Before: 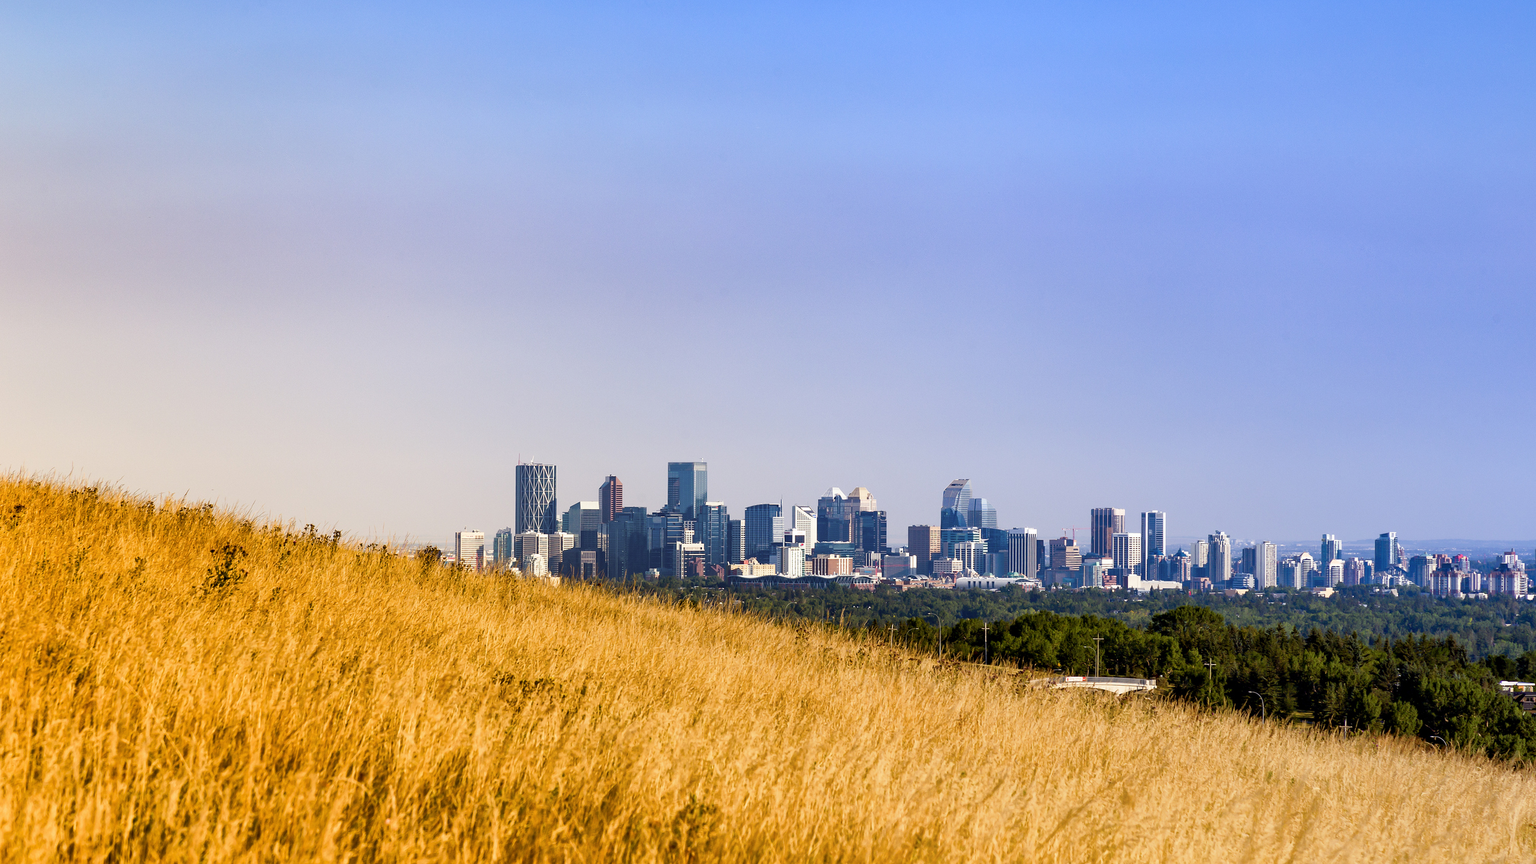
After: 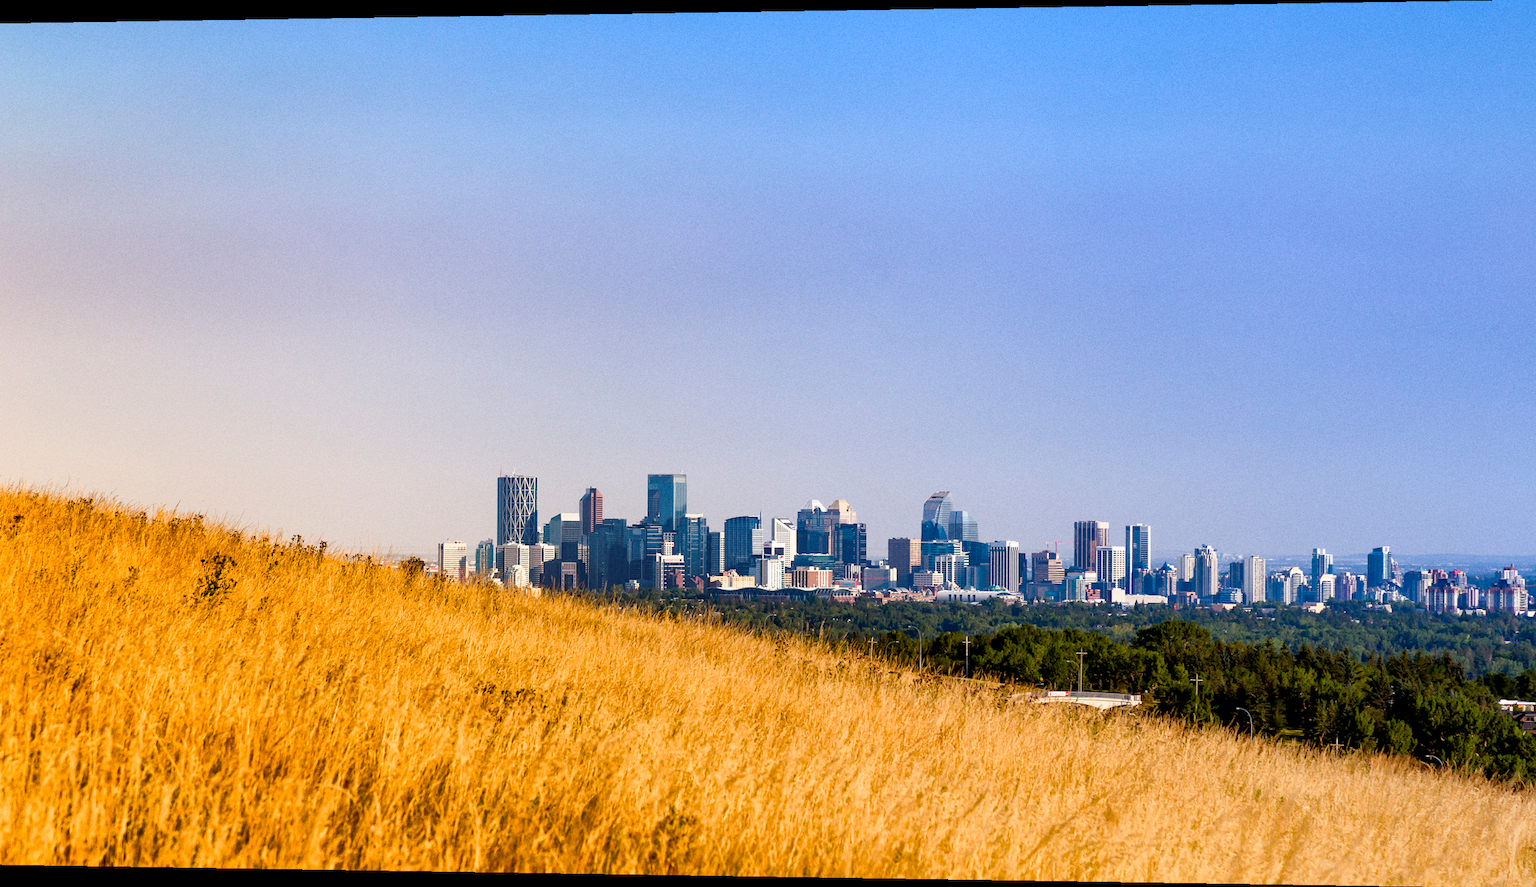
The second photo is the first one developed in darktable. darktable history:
rotate and perspective: lens shift (horizontal) -0.055, automatic cropping off
grain: on, module defaults
